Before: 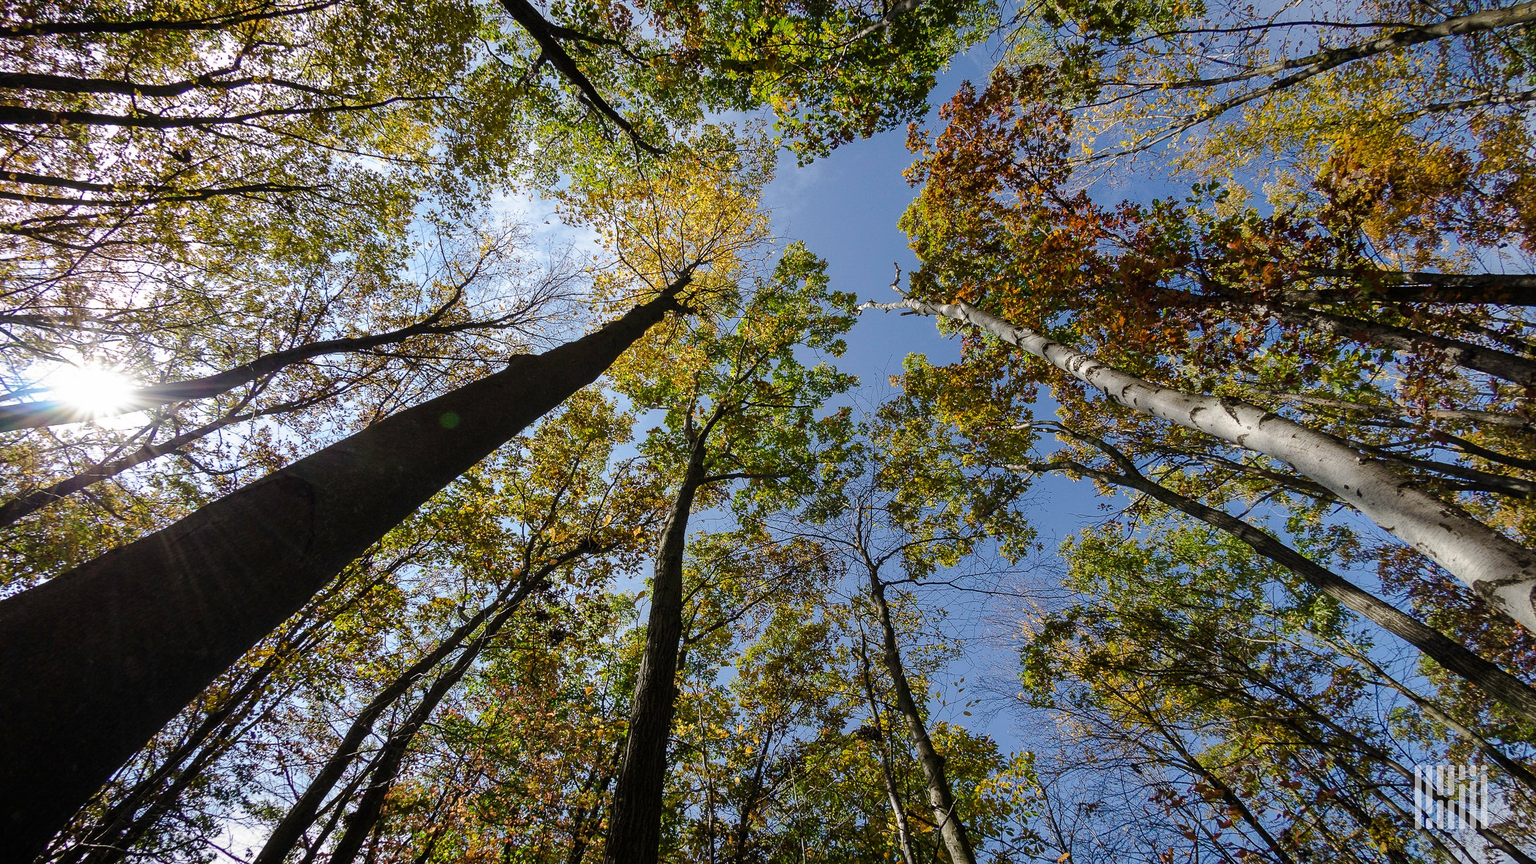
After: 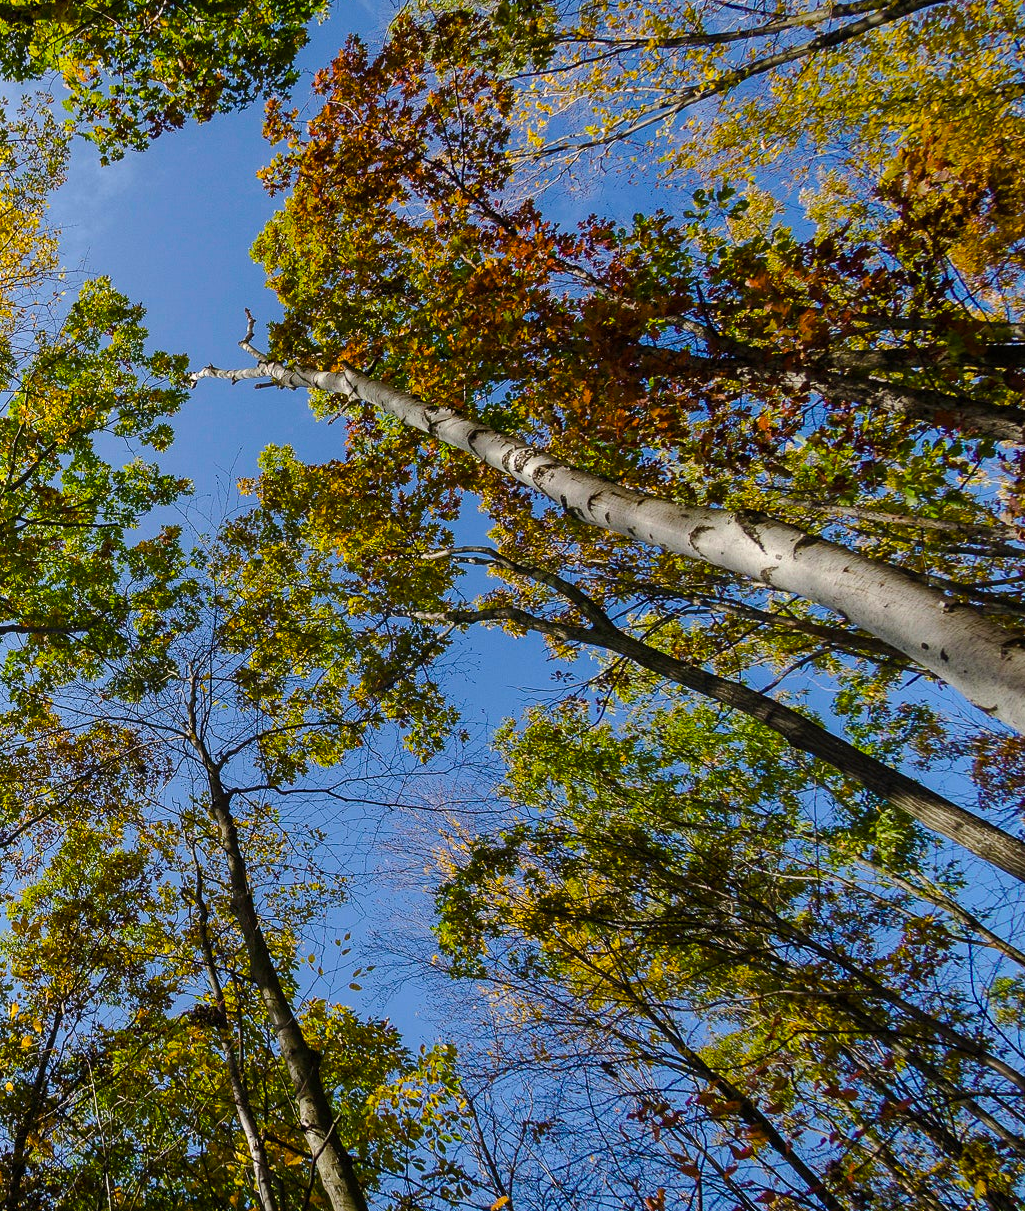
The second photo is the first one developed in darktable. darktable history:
color balance rgb: perceptual saturation grading › global saturation 30%, global vibrance 20%
crop: left 47.628%, top 6.643%, right 7.874%
